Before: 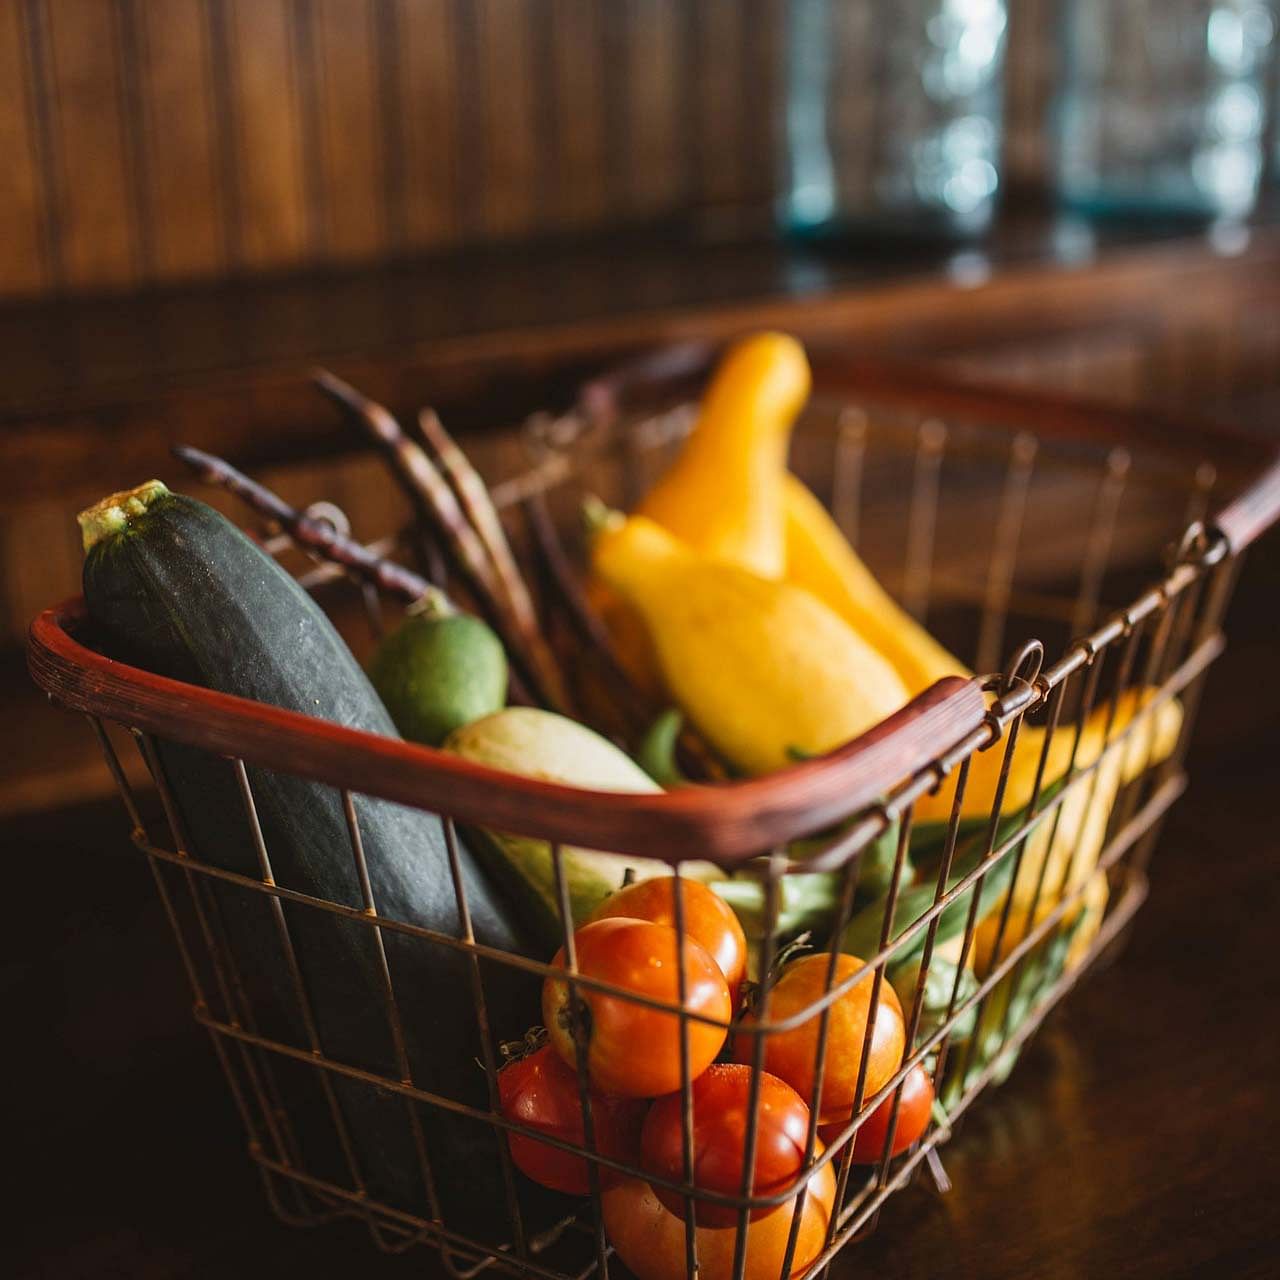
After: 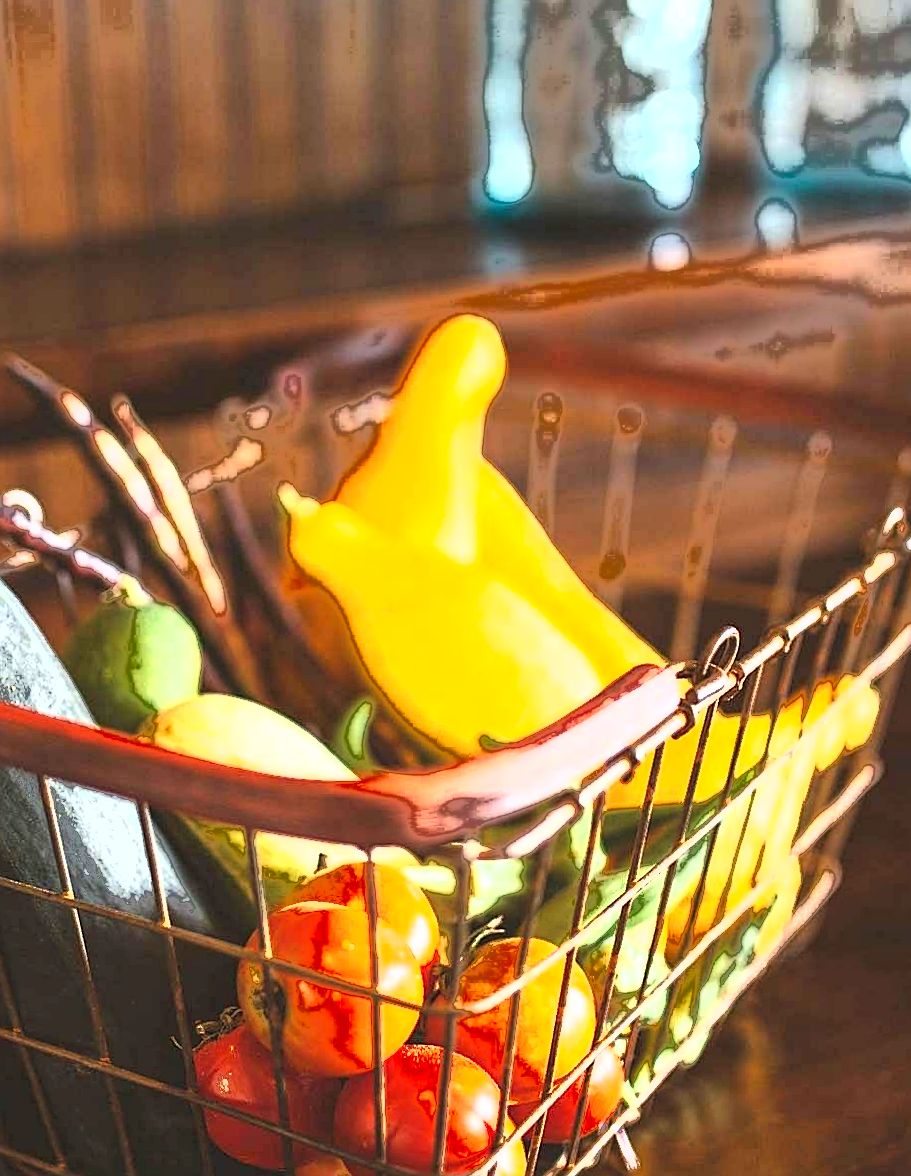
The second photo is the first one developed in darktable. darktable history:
rotate and perspective: lens shift (vertical) 0.048, lens shift (horizontal) -0.024, automatic cropping off
sharpen: amount 0.575
crop and rotate: left 24.034%, top 2.838%, right 6.406%, bottom 6.299%
exposure: black level correction 0, exposure 1.7 EV, compensate exposure bias true, compensate highlight preservation false
fill light: exposure -0.73 EV, center 0.69, width 2.2
